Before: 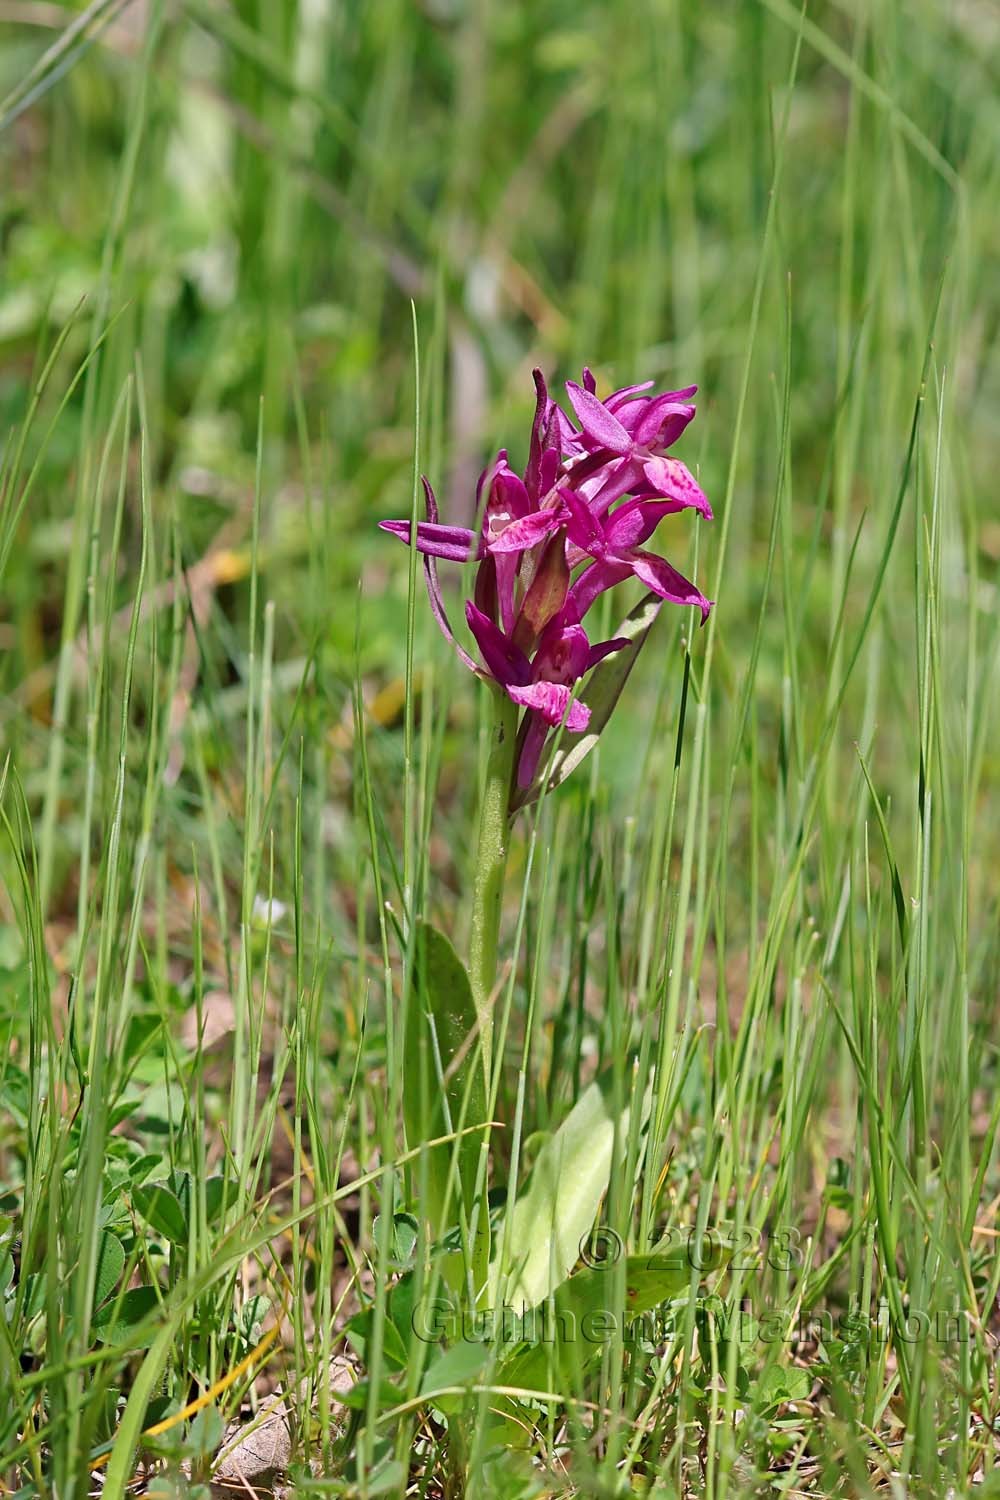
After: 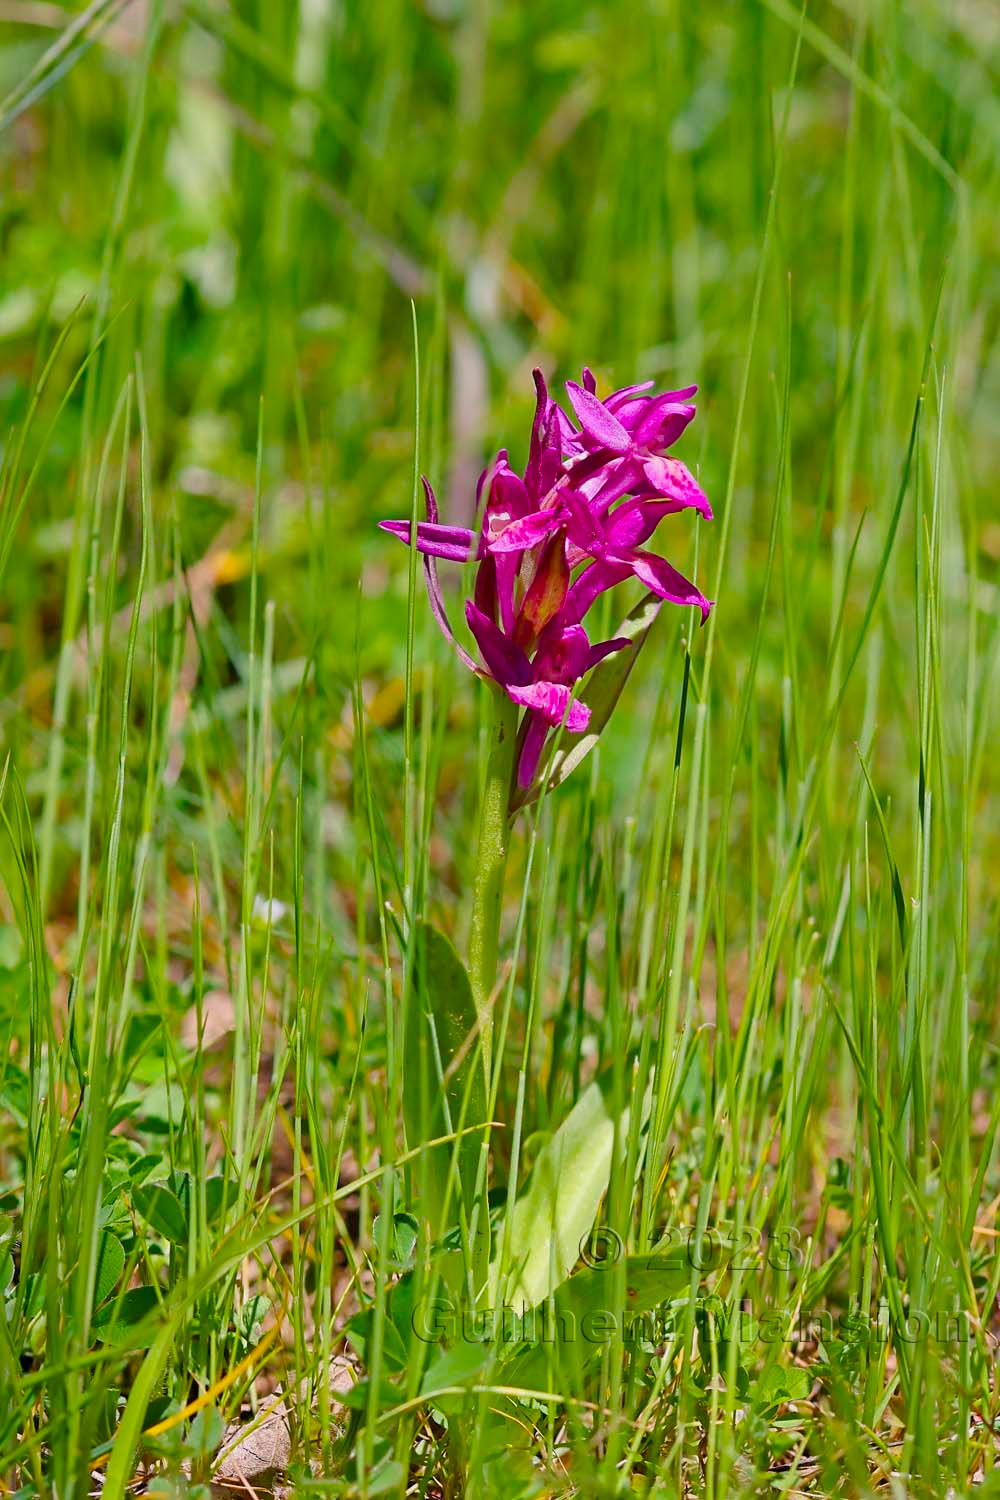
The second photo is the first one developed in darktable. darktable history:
color balance rgb: perceptual saturation grading › global saturation 36.52%, perceptual saturation grading › shadows 35.939%, perceptual brilliance grading › global brilliance 2.981%, perceptual brilliance grading › highlights -2.659%, perceptual brilliance grading › shadows 2.978%, contrast -9.737%
